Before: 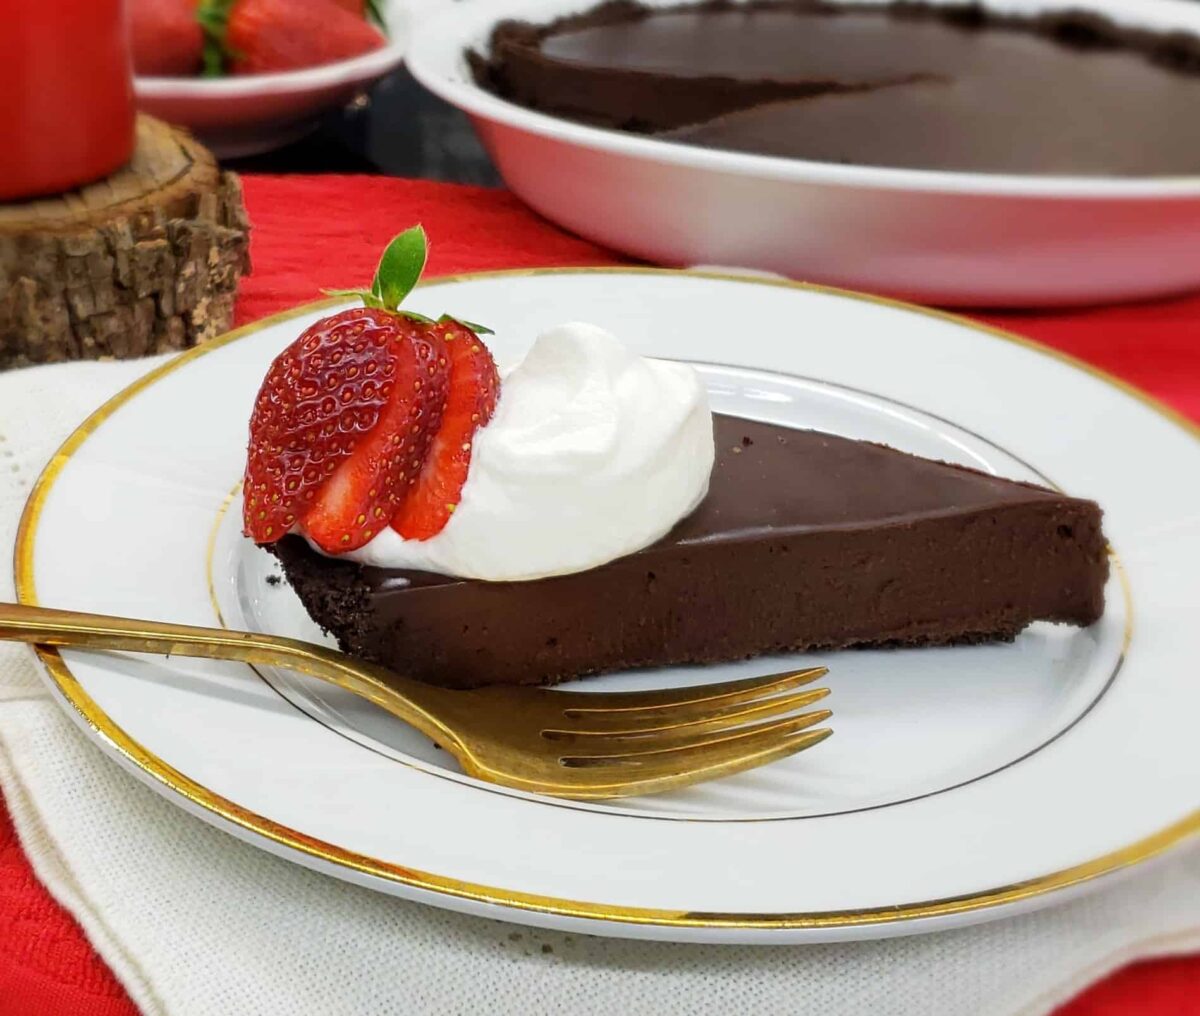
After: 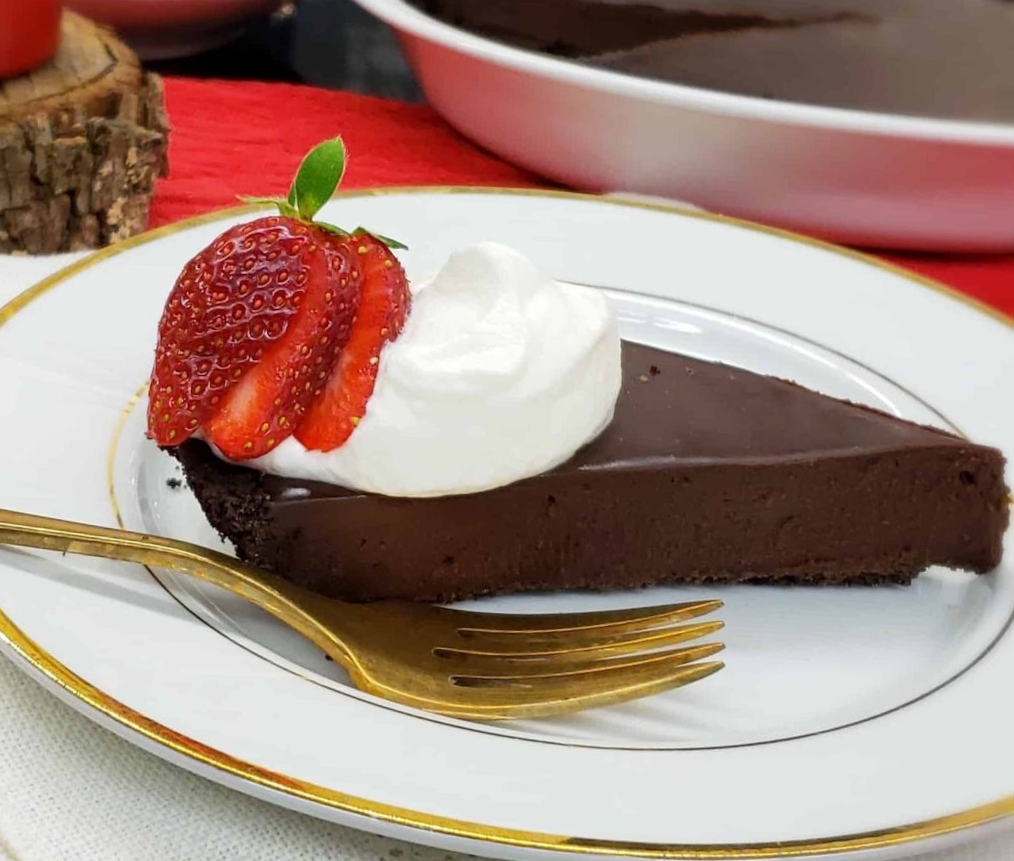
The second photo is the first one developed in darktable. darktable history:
crop and rotate: angle -3.1°, left 5.402%, top 5.2%, right 4.756%, bottom 4.688%
